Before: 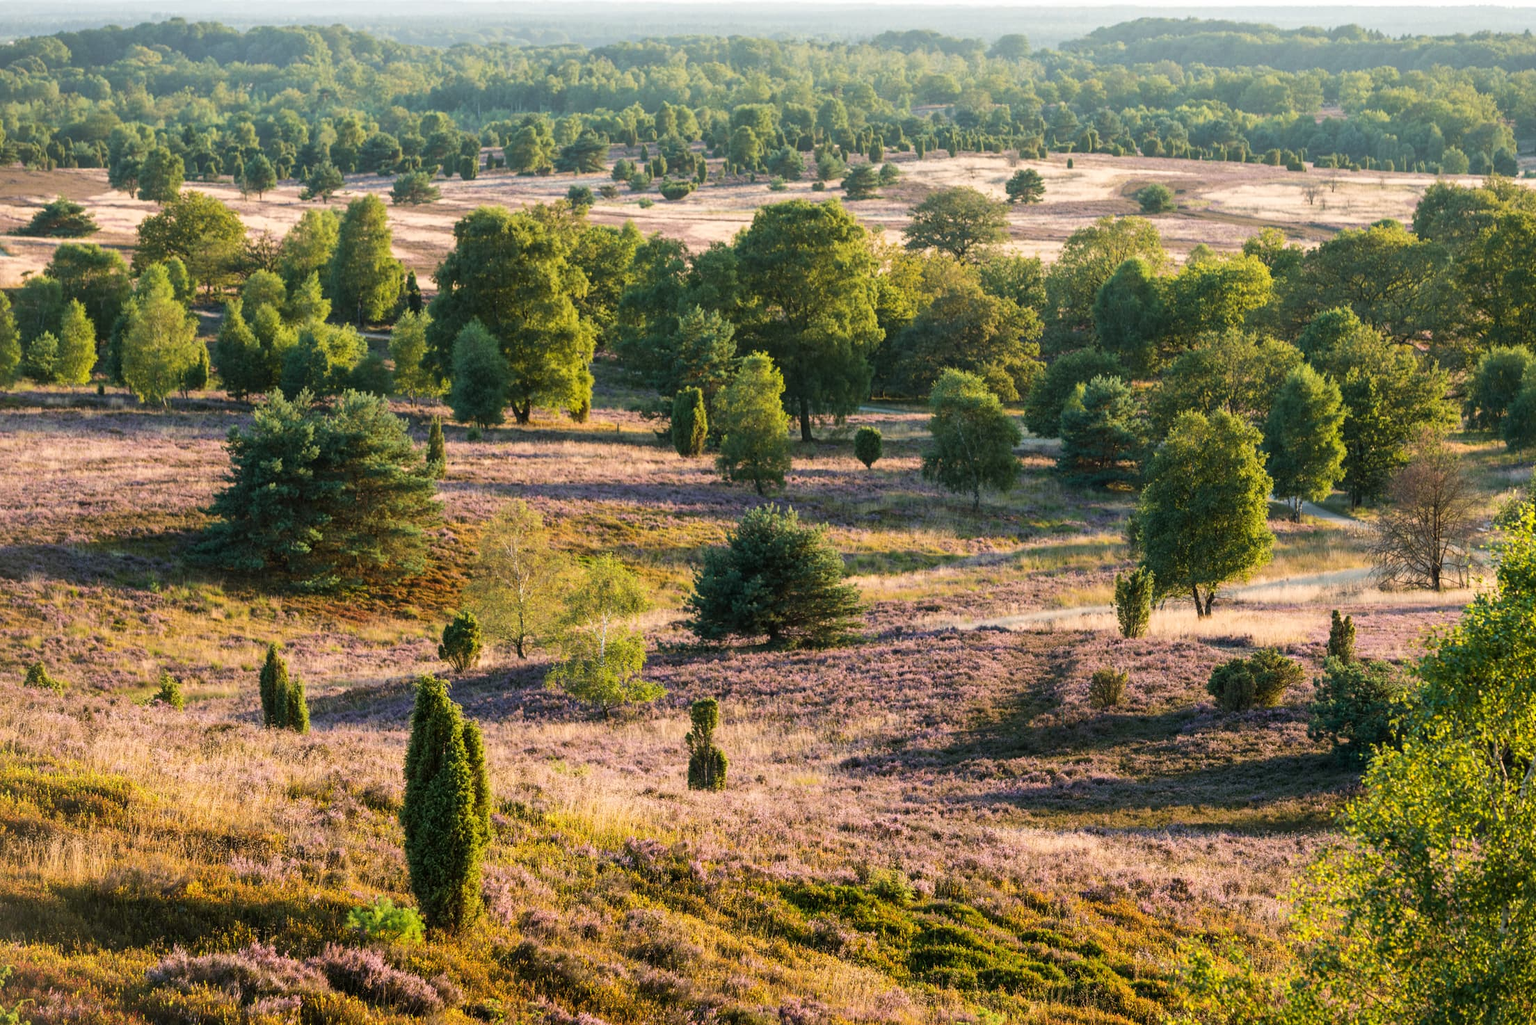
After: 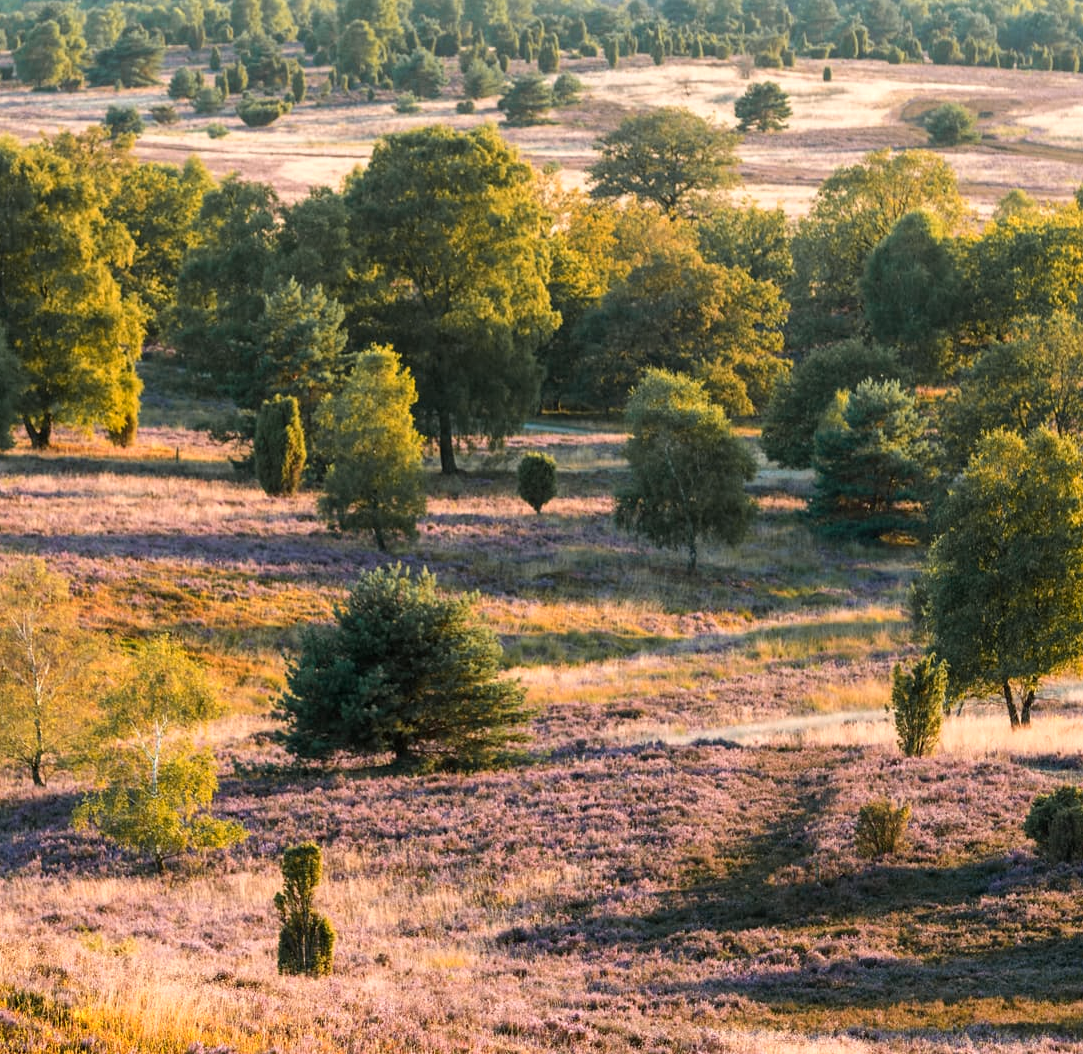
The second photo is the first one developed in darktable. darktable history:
color zones: curves: ch1 [(0.263, 0.53) (0.376, 0.287) (0.487, 0.512) (0.748, 0.547) (1, 0.513)]; ch2 [(0.262, 0.45) (0.751, 0.477)]
crop: left 32.23%, top 10.943%, right 18.683%, bottom 17.517%
exposure: black level correction 0.001, exposure 0.138 EV, compensate highlight preservation false
